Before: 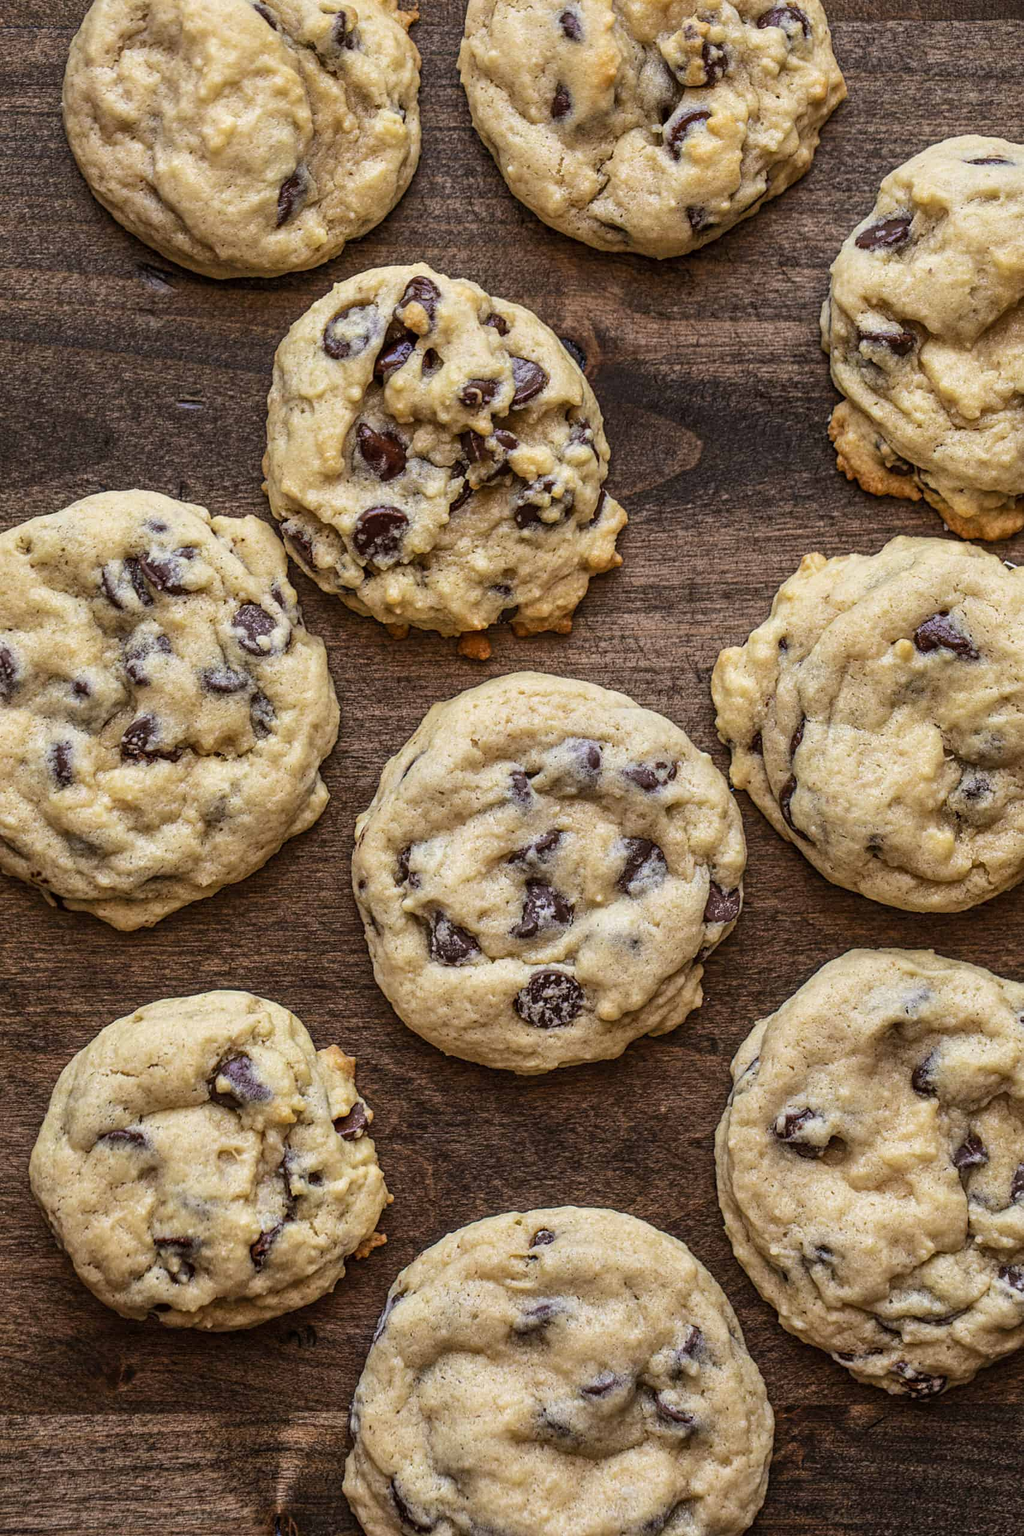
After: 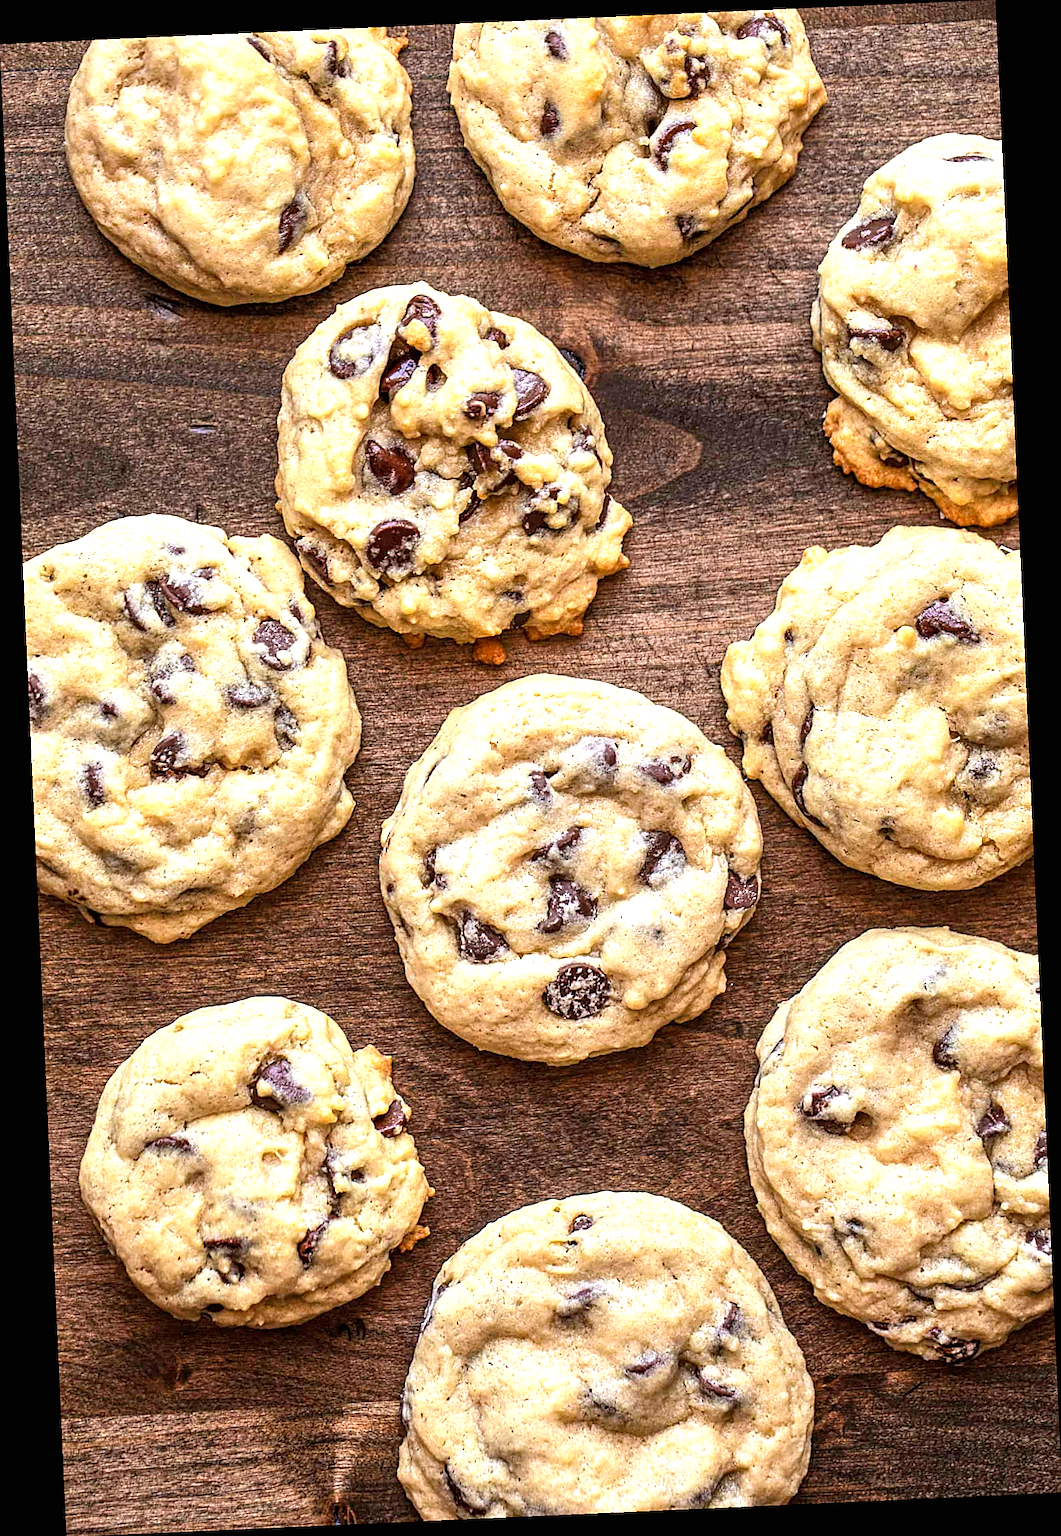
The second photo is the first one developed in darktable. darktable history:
exposure: black level correction 0, exposure 1 EV, compensate highlight preservation false
rotate and perspective: rotation -2.56°, automatic cropping off
sharpen: on, module defaults
